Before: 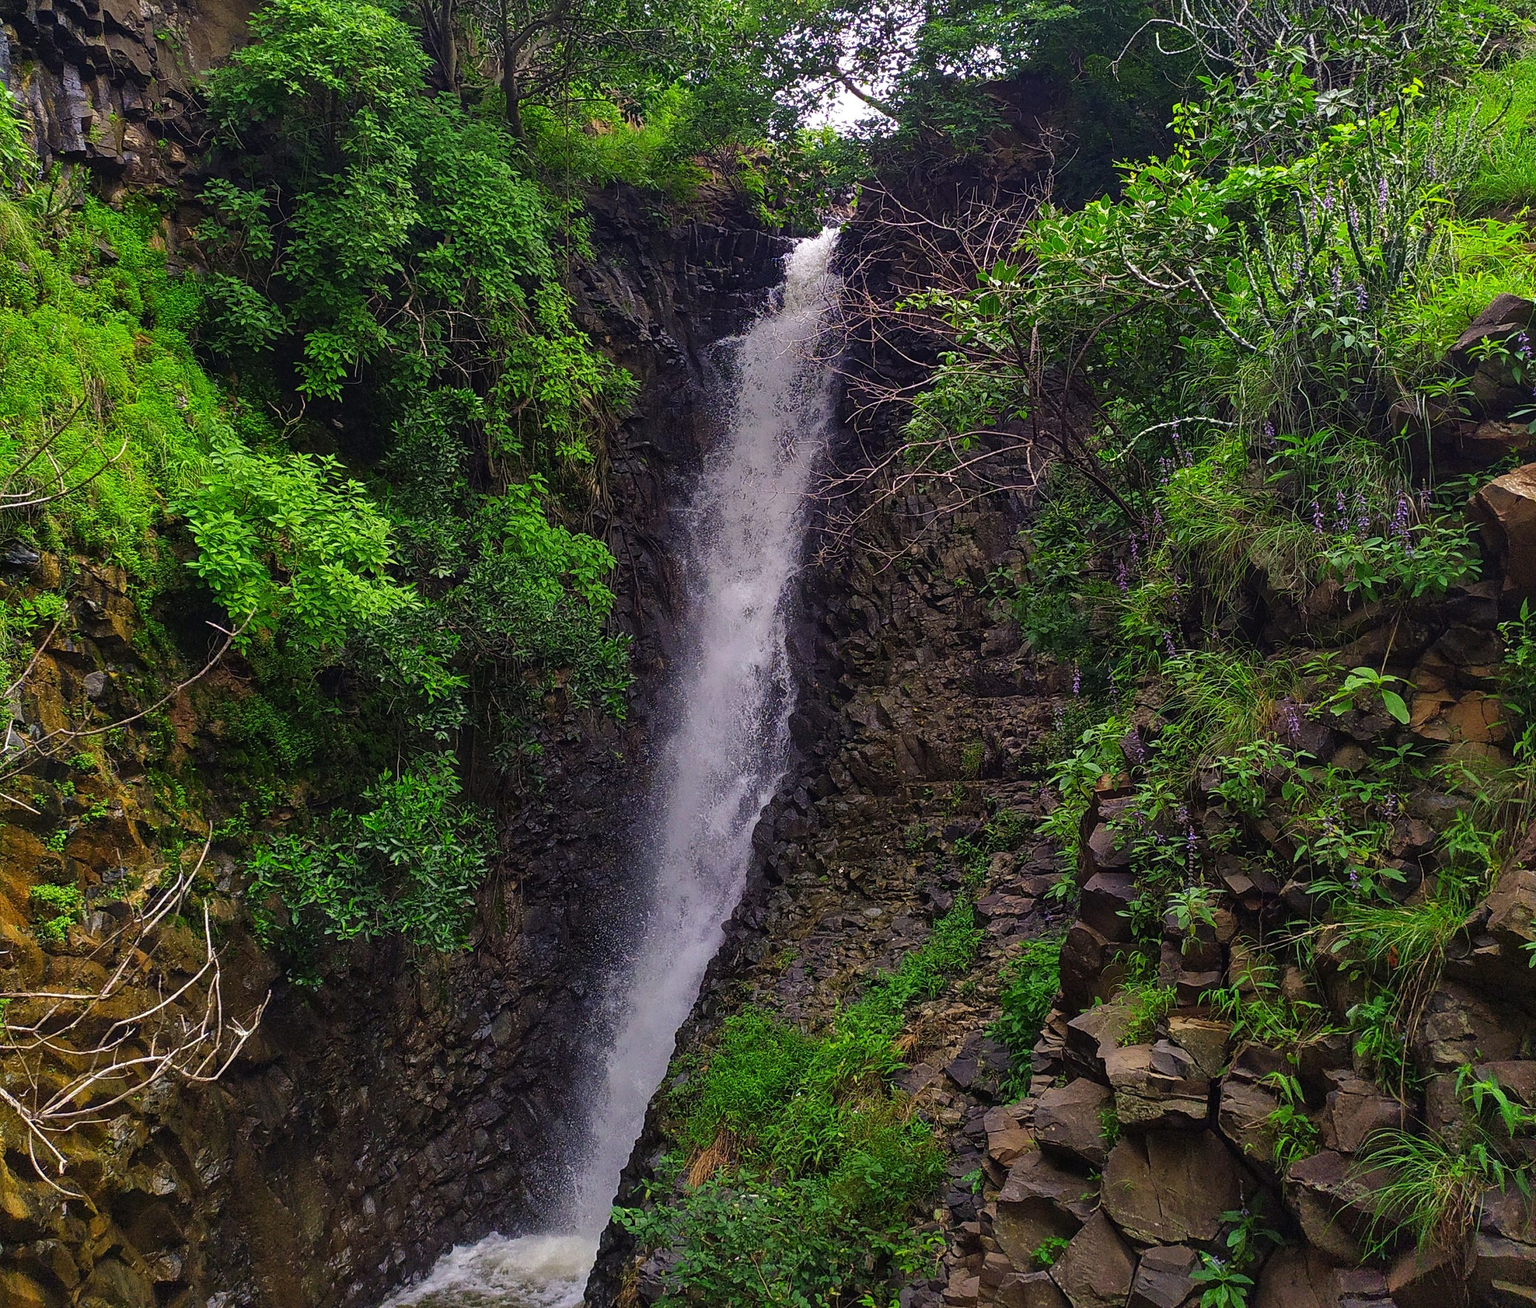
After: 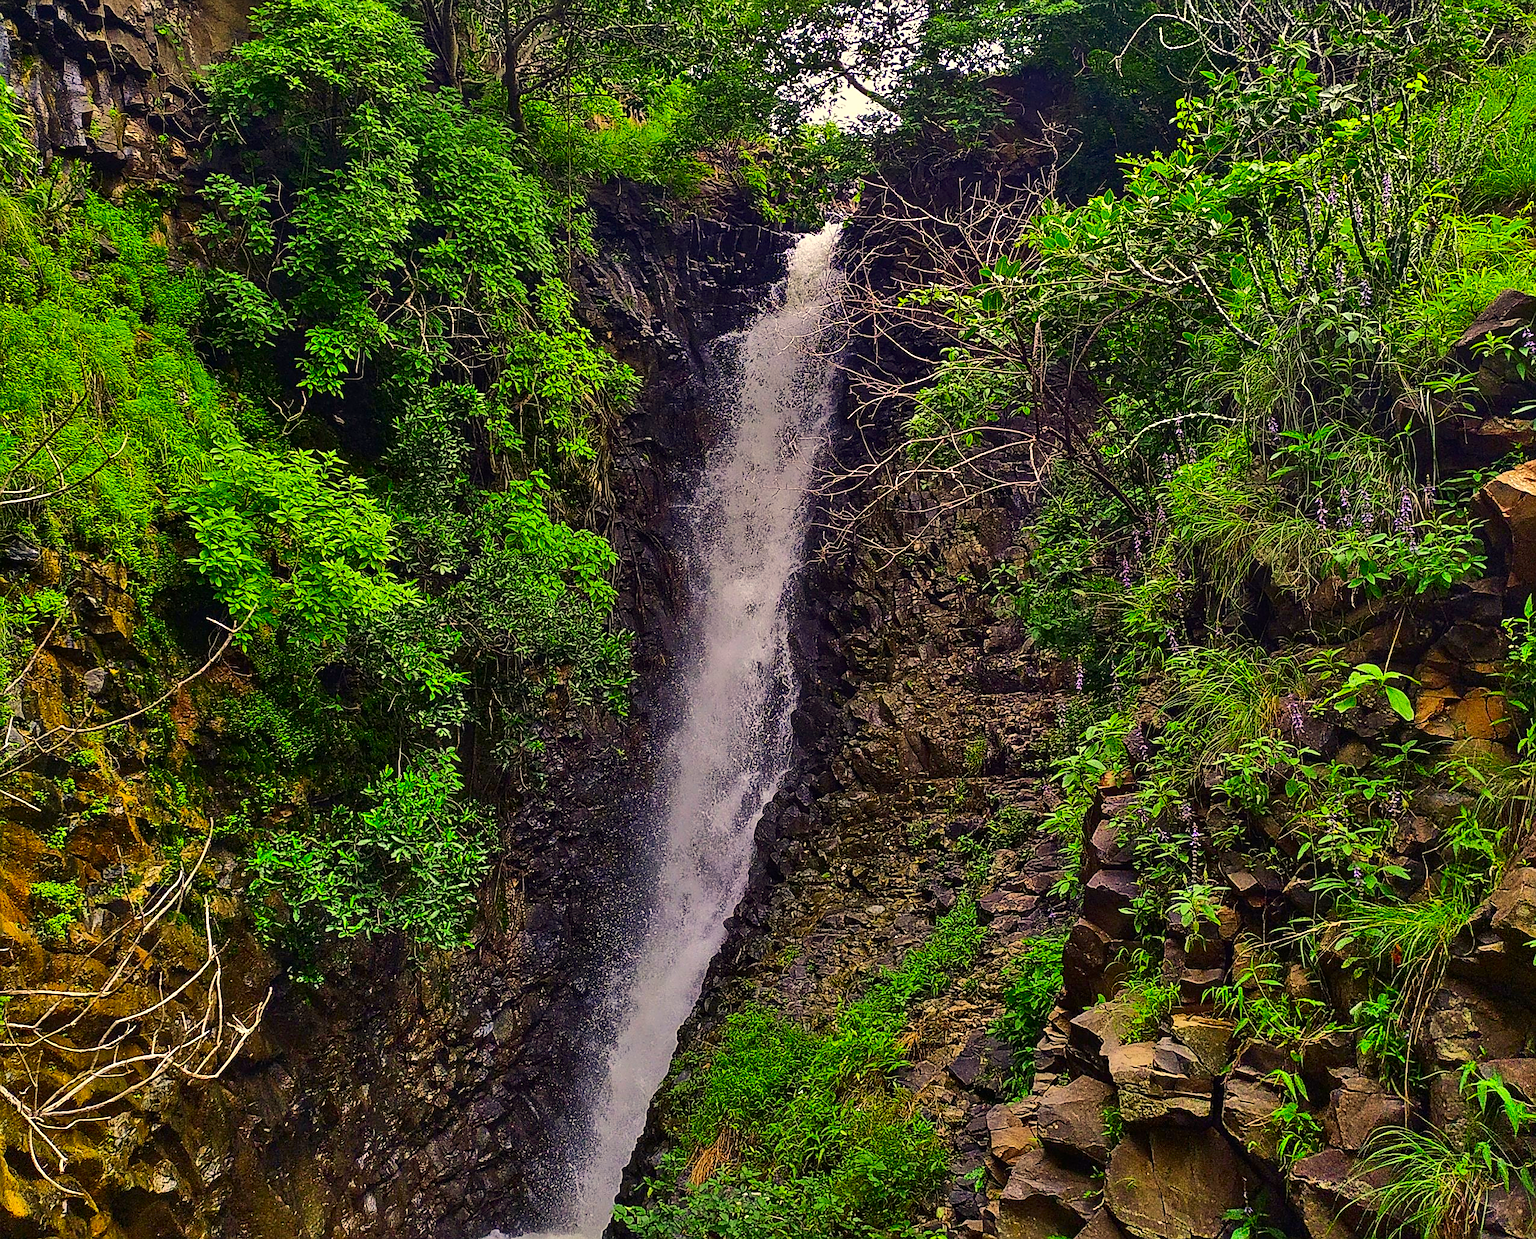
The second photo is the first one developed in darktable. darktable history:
crop: top 0.448%, right 0.264%, bottom 5.045%
sharpen: on, module defaults
contrast brightness saturation: contrast 0.12, brightness -0.12, saturation 0.2
shadows and highlights: shadows 60, highlights -60.23, soften with gaussian
color correction: highlights a* 1.39, highlights b* 17.83
